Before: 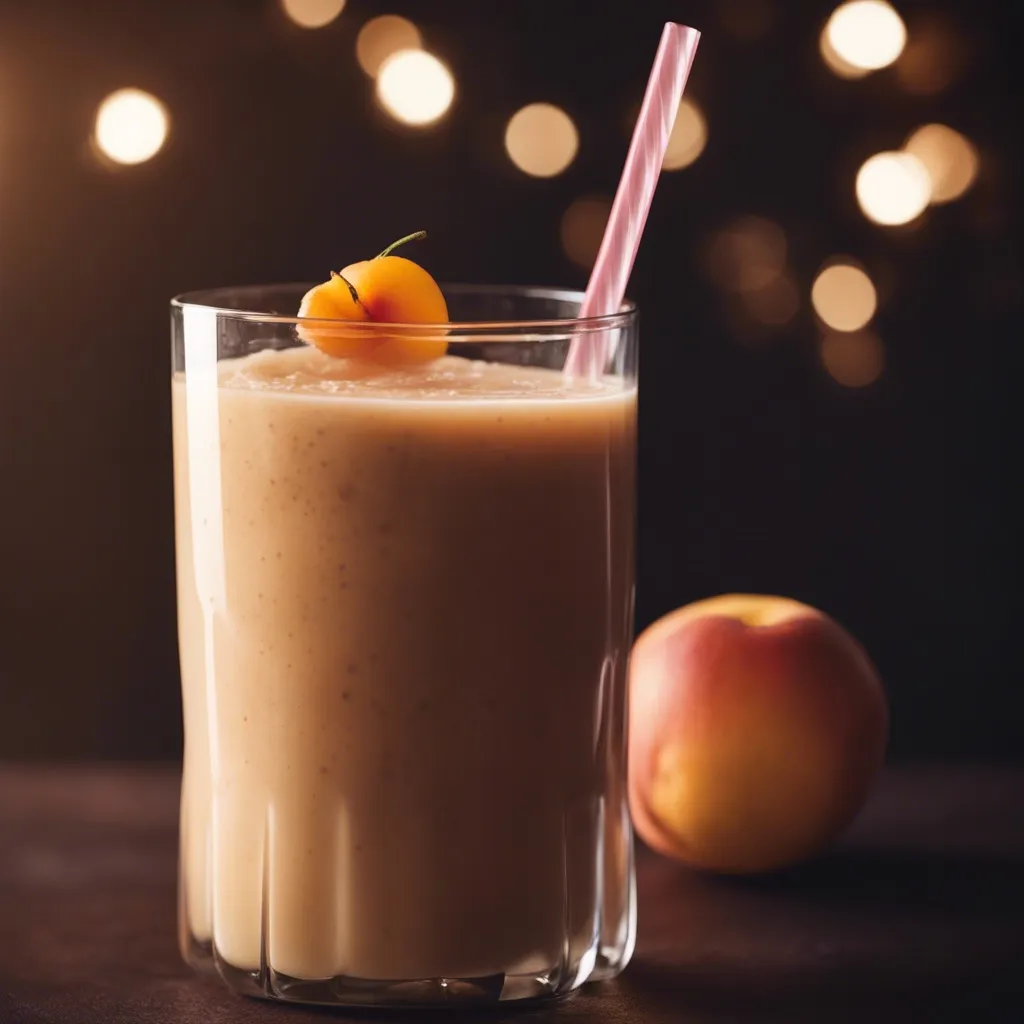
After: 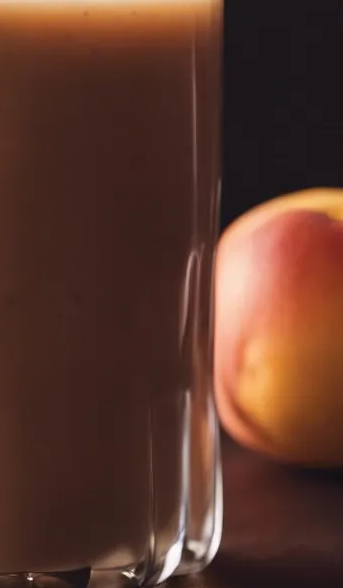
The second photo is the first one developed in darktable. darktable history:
crop: left 40.518%, top 39.664%, right 25.926%, bottom 2.871%
